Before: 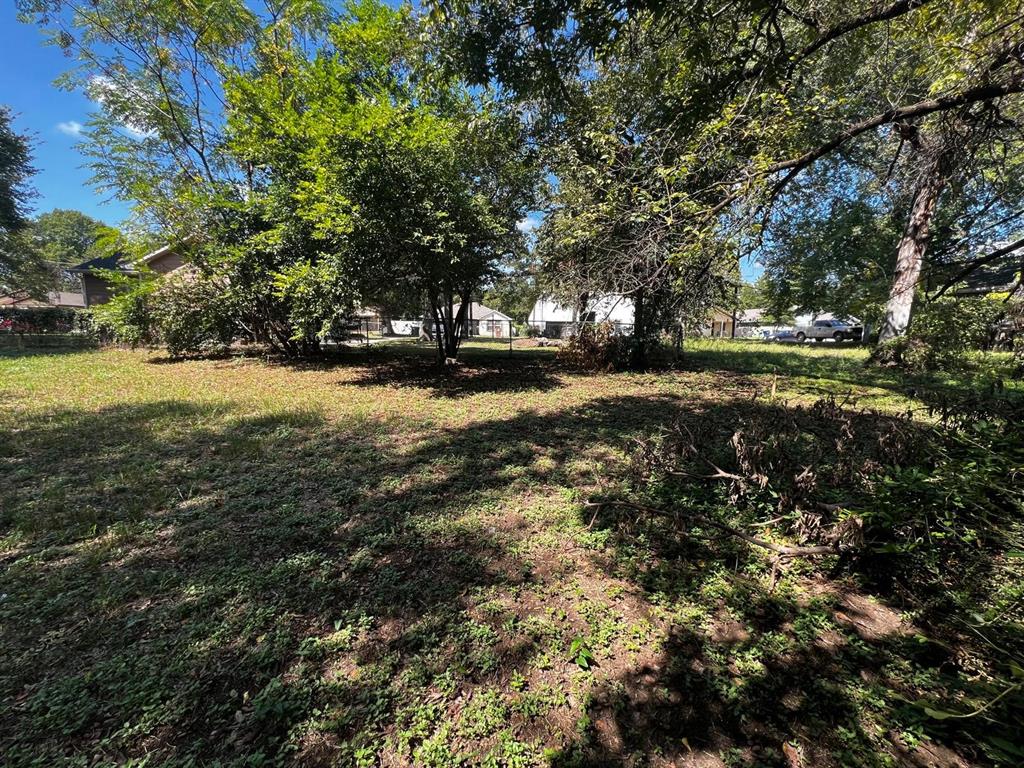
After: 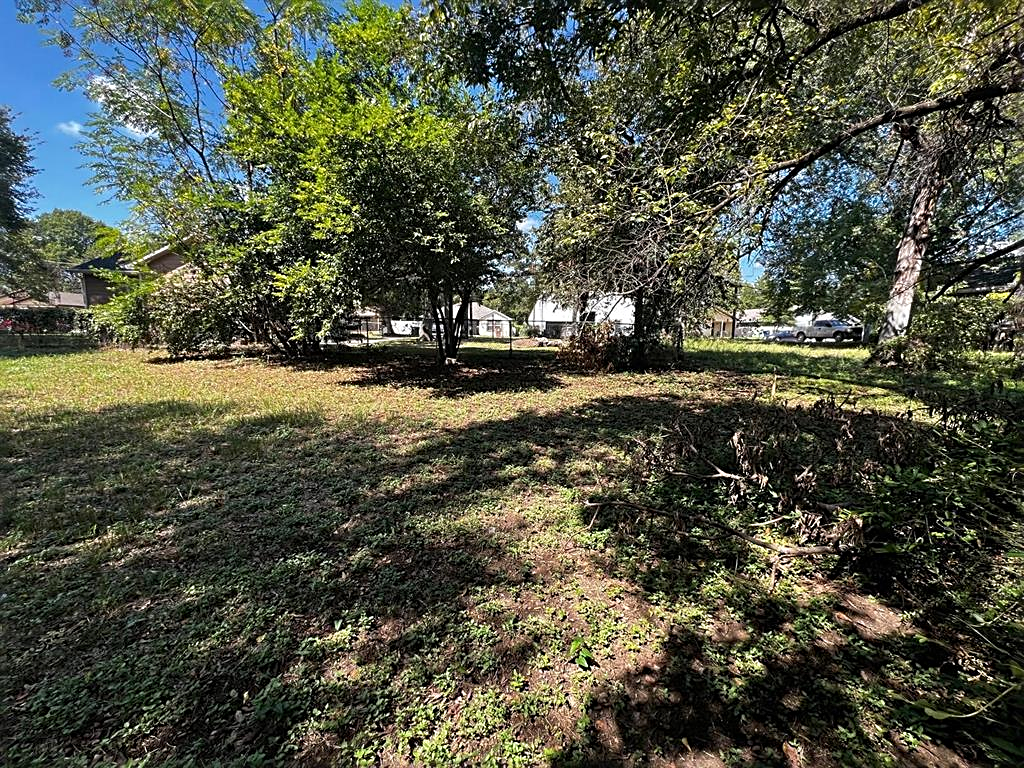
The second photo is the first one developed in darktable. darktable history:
sharpen: radius 2.764
